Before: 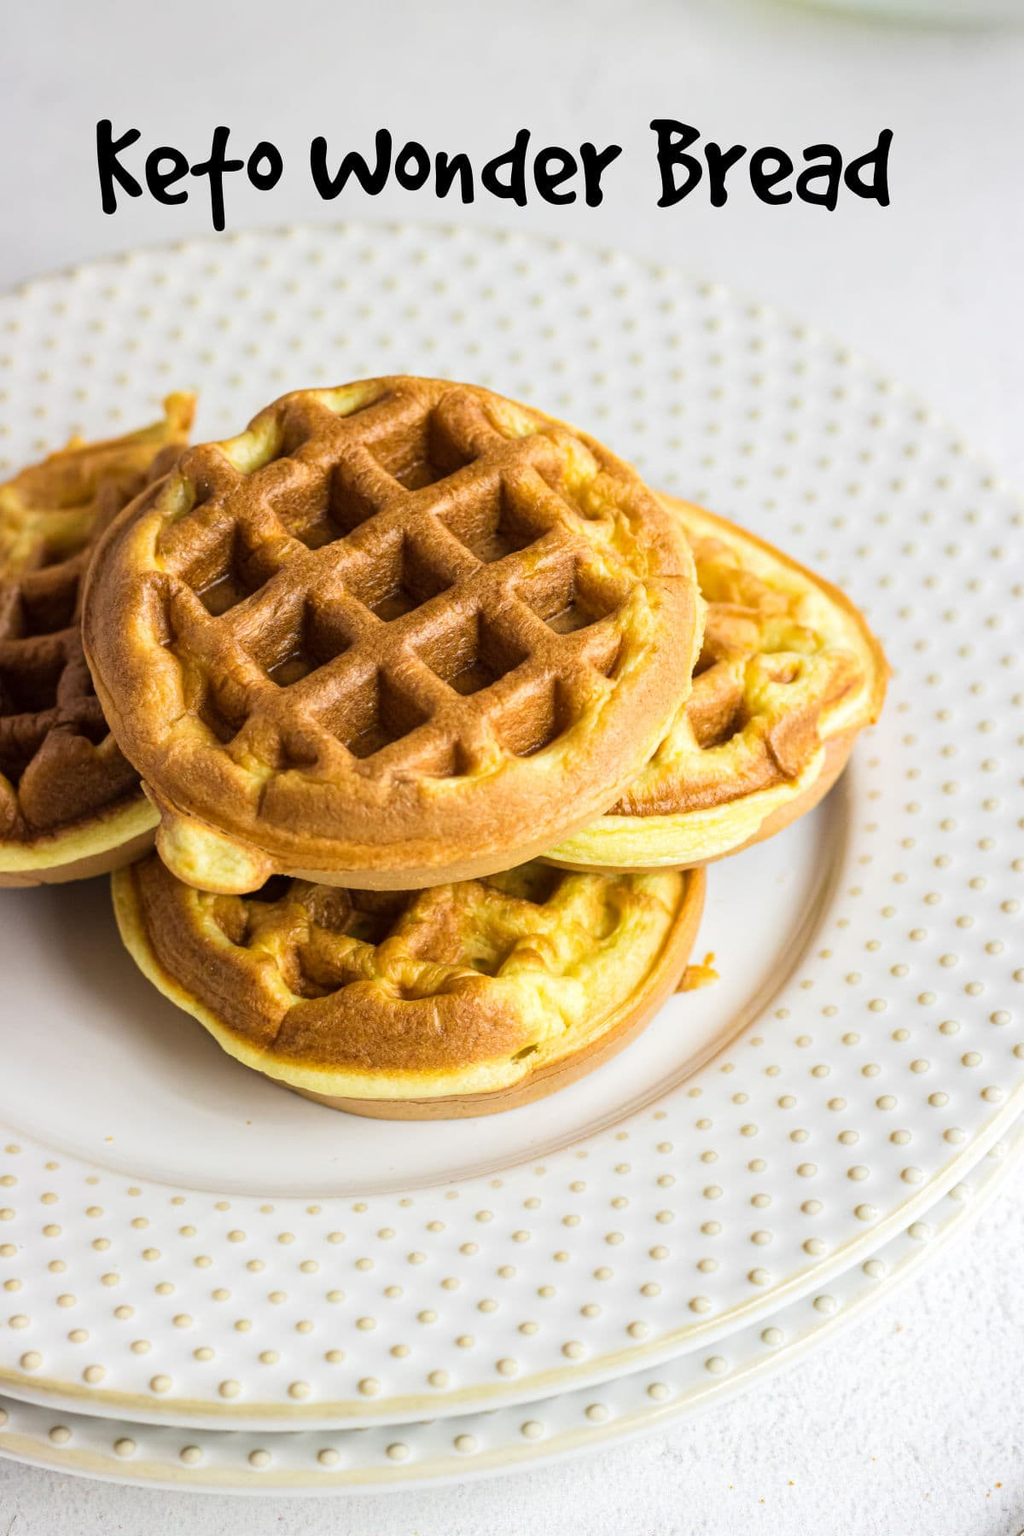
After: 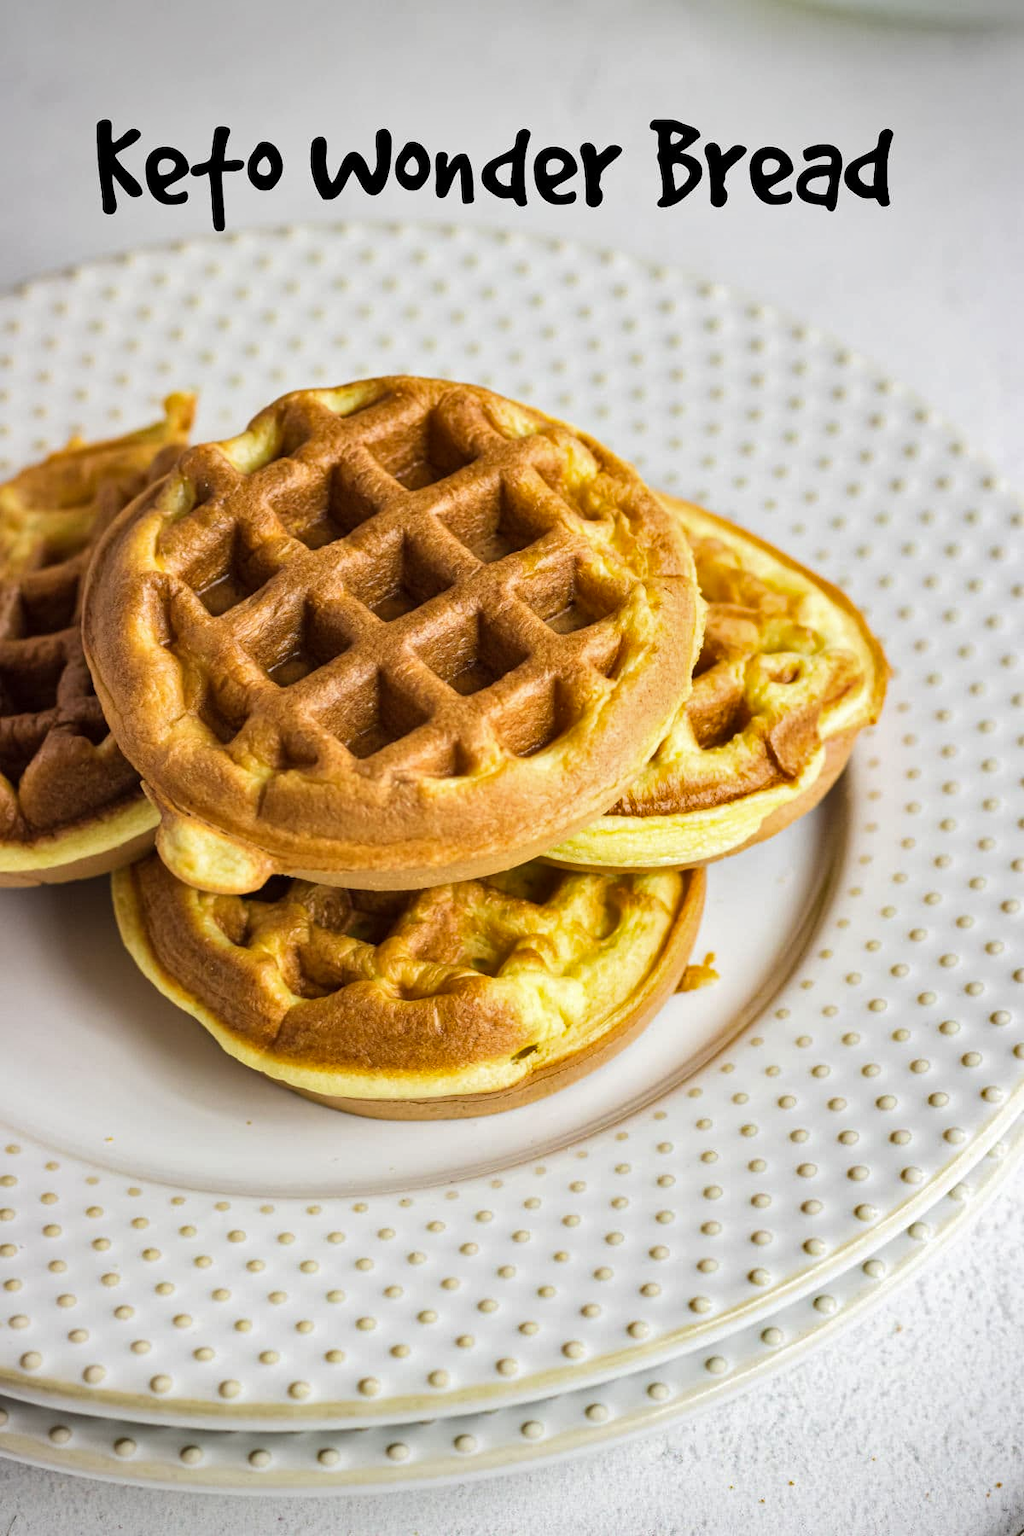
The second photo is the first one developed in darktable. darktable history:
vignetting: fall-off radius 82.54%
shadows and highlights: soften with gaussian
